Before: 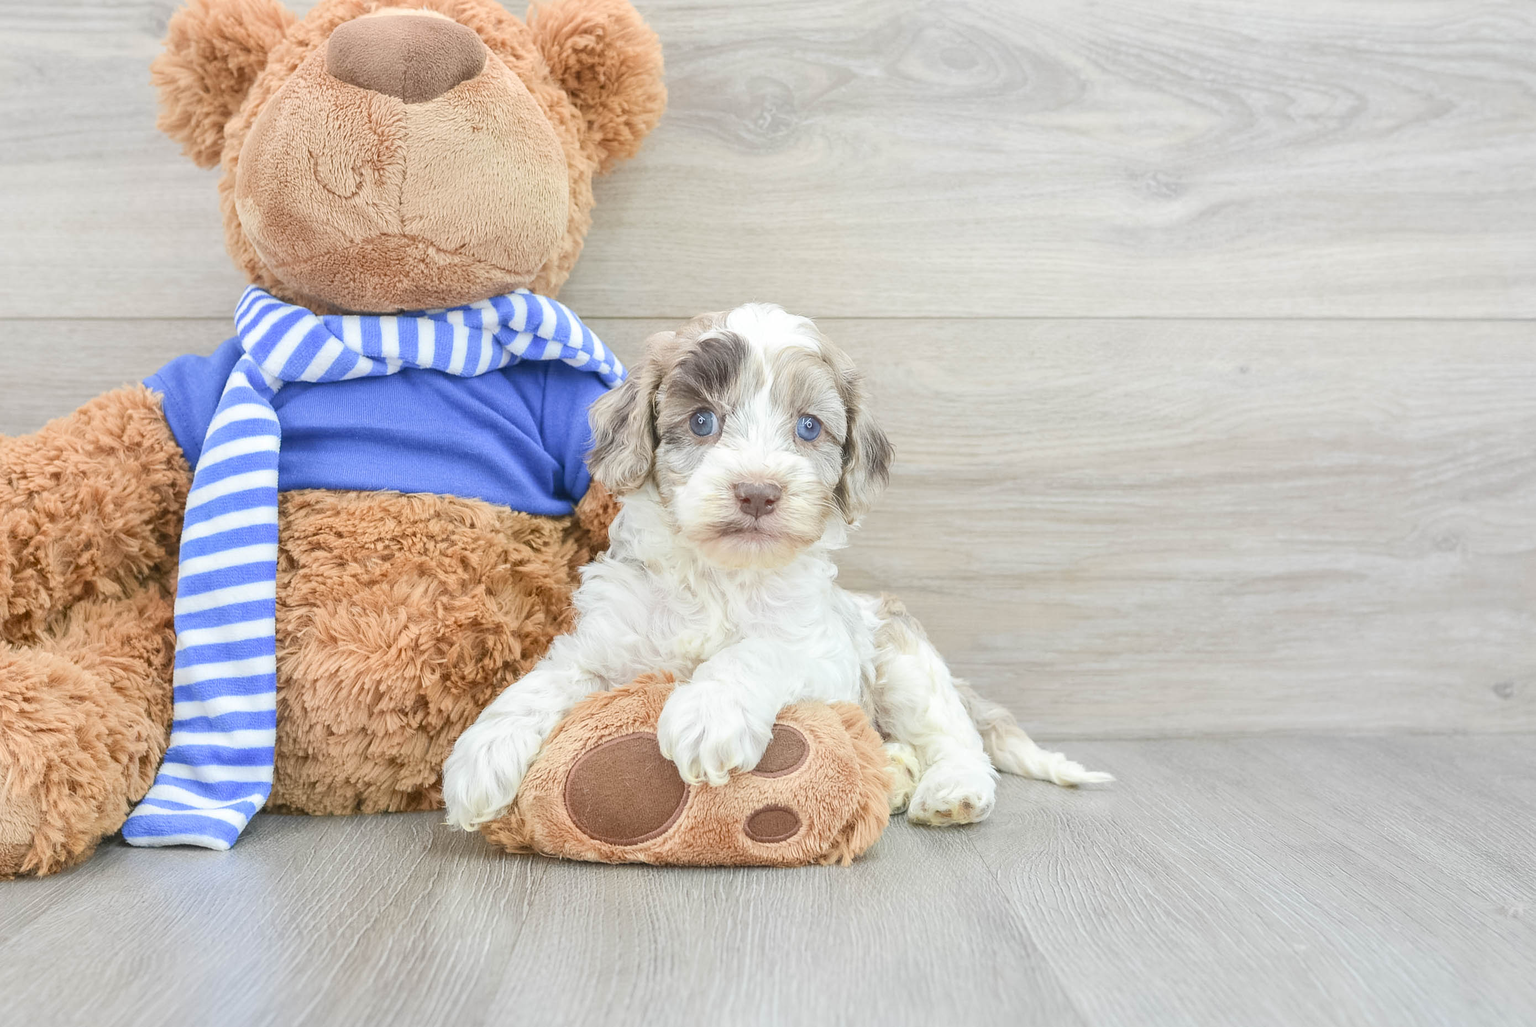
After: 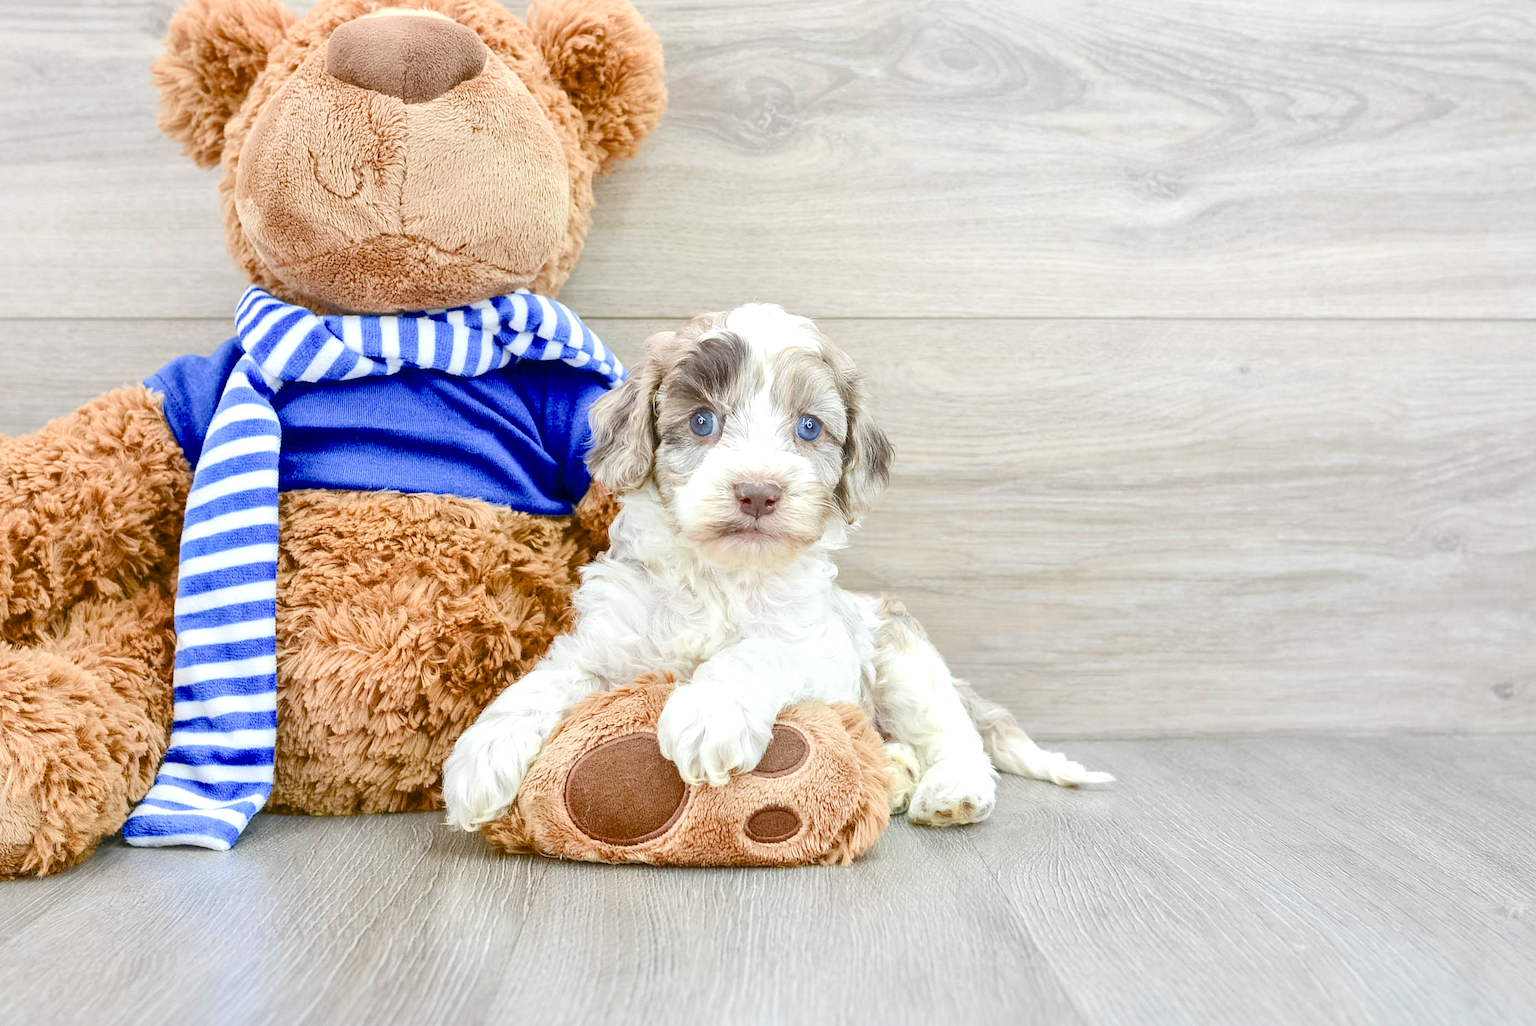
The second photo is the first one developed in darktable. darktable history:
local contrast: mode bilateral grid, contrast 19, coarseness 49, detail 119%, midtone range 0.2
color balance rgb: perceptual saturation grading › global saturation 20%, perceptual saturation grading › highlights -25.471%, perceptual saturation grading › shadows 49.818%, perceptual brilliance grading › highlights 7.667%, perceptual brilliance grading › mid-tones 3.919%, perceptual brilliance grading › shadows 1.153%, global vibrance 10.606%, saturation formula JzAzBz (2021)
